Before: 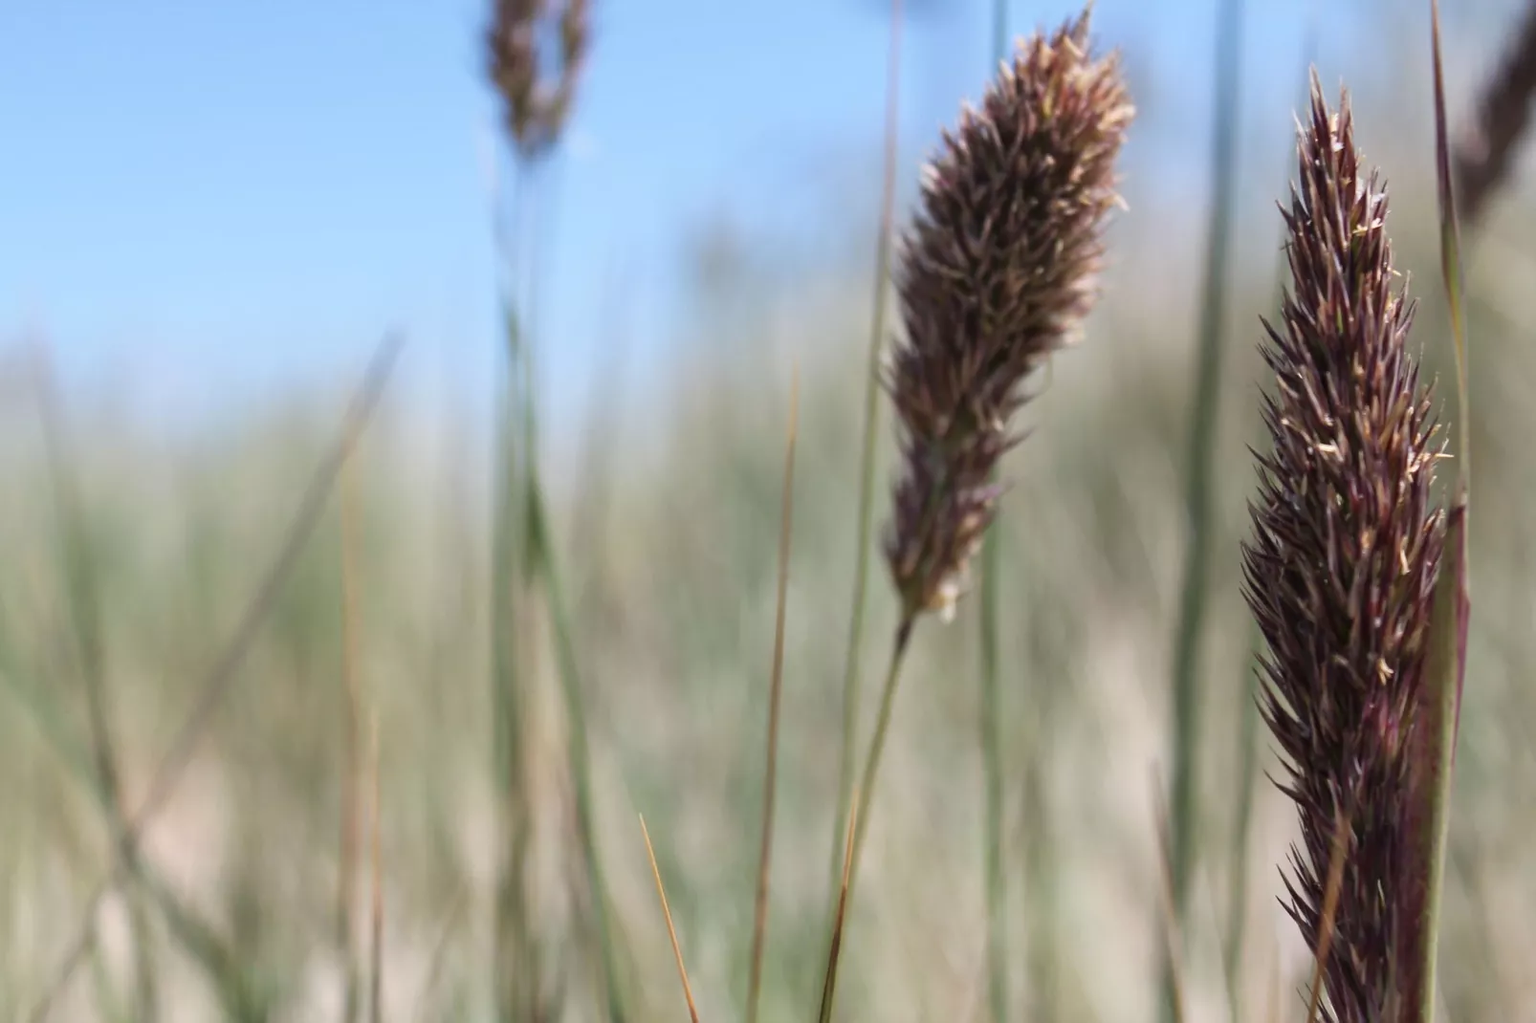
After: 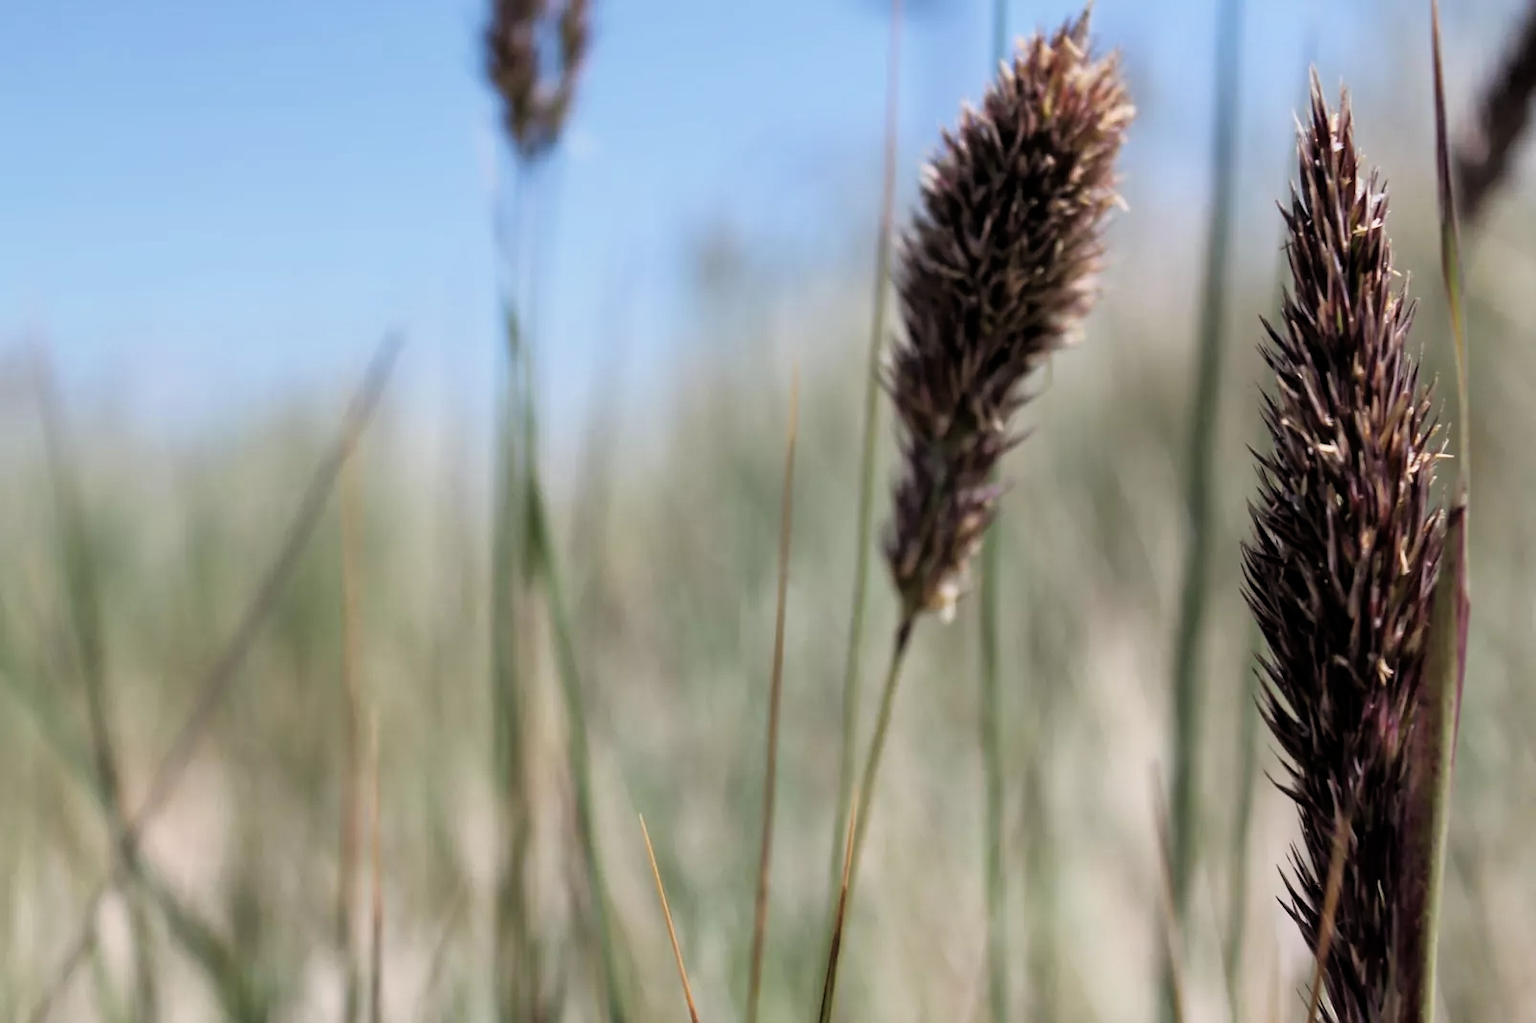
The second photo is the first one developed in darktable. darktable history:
shadows and highlights: radius 337.17, shadows 29.01, soften with gaussian
filmic rgb: black relative exposure -4.93 EV, white relative exposure 2.84 EV, hardness 3.72
